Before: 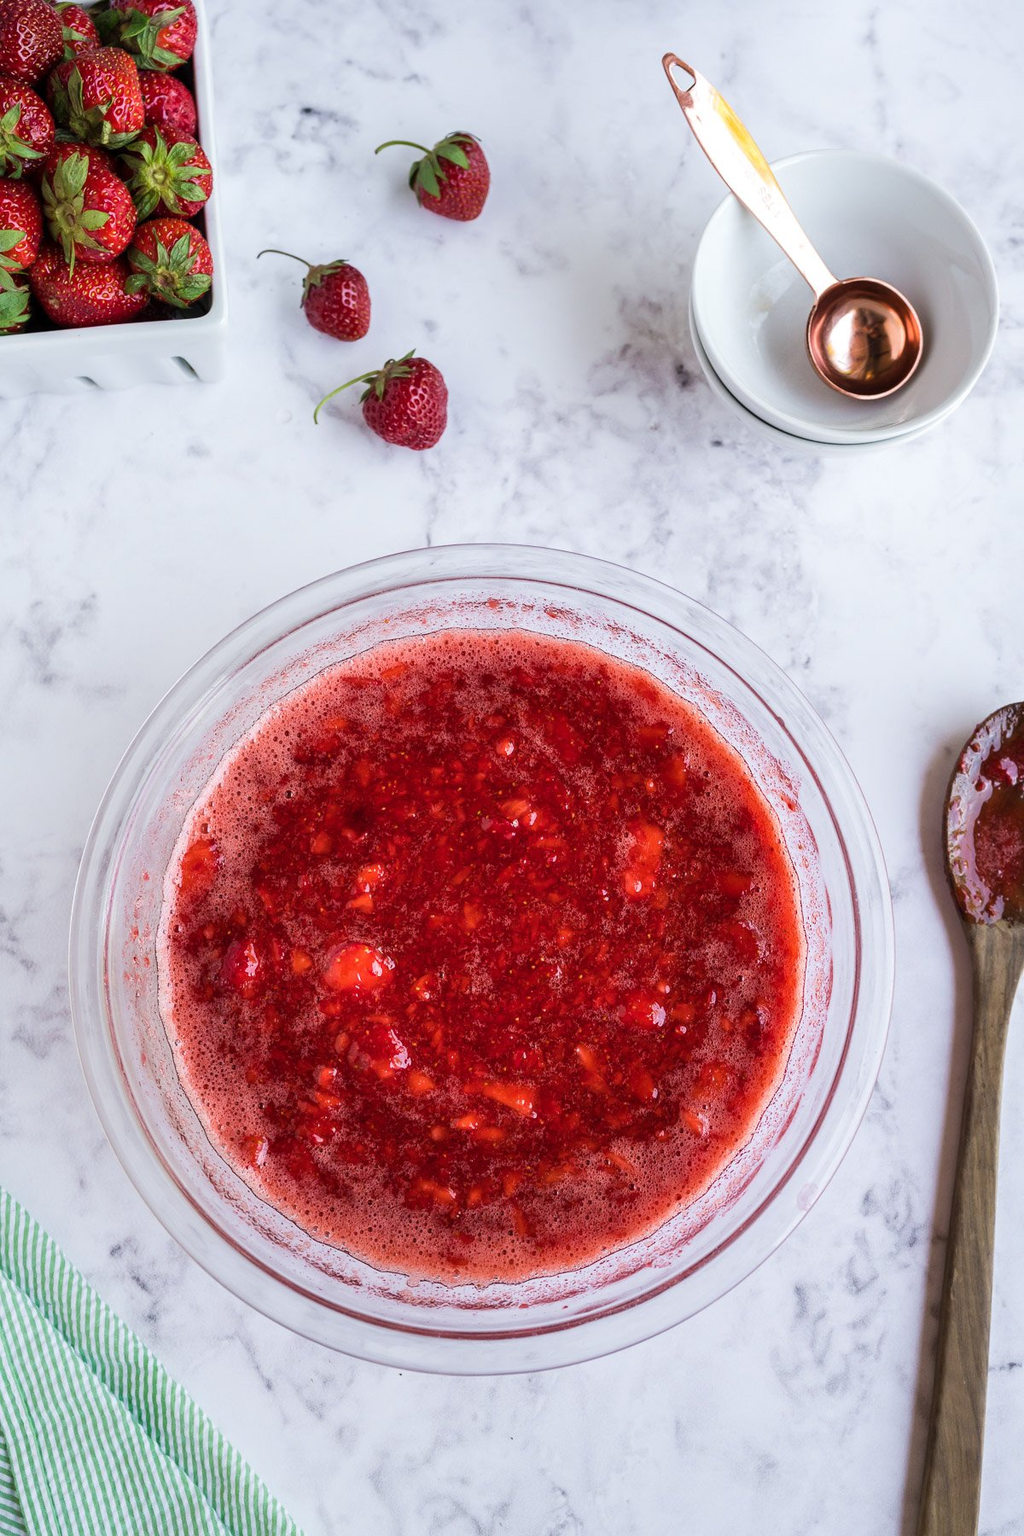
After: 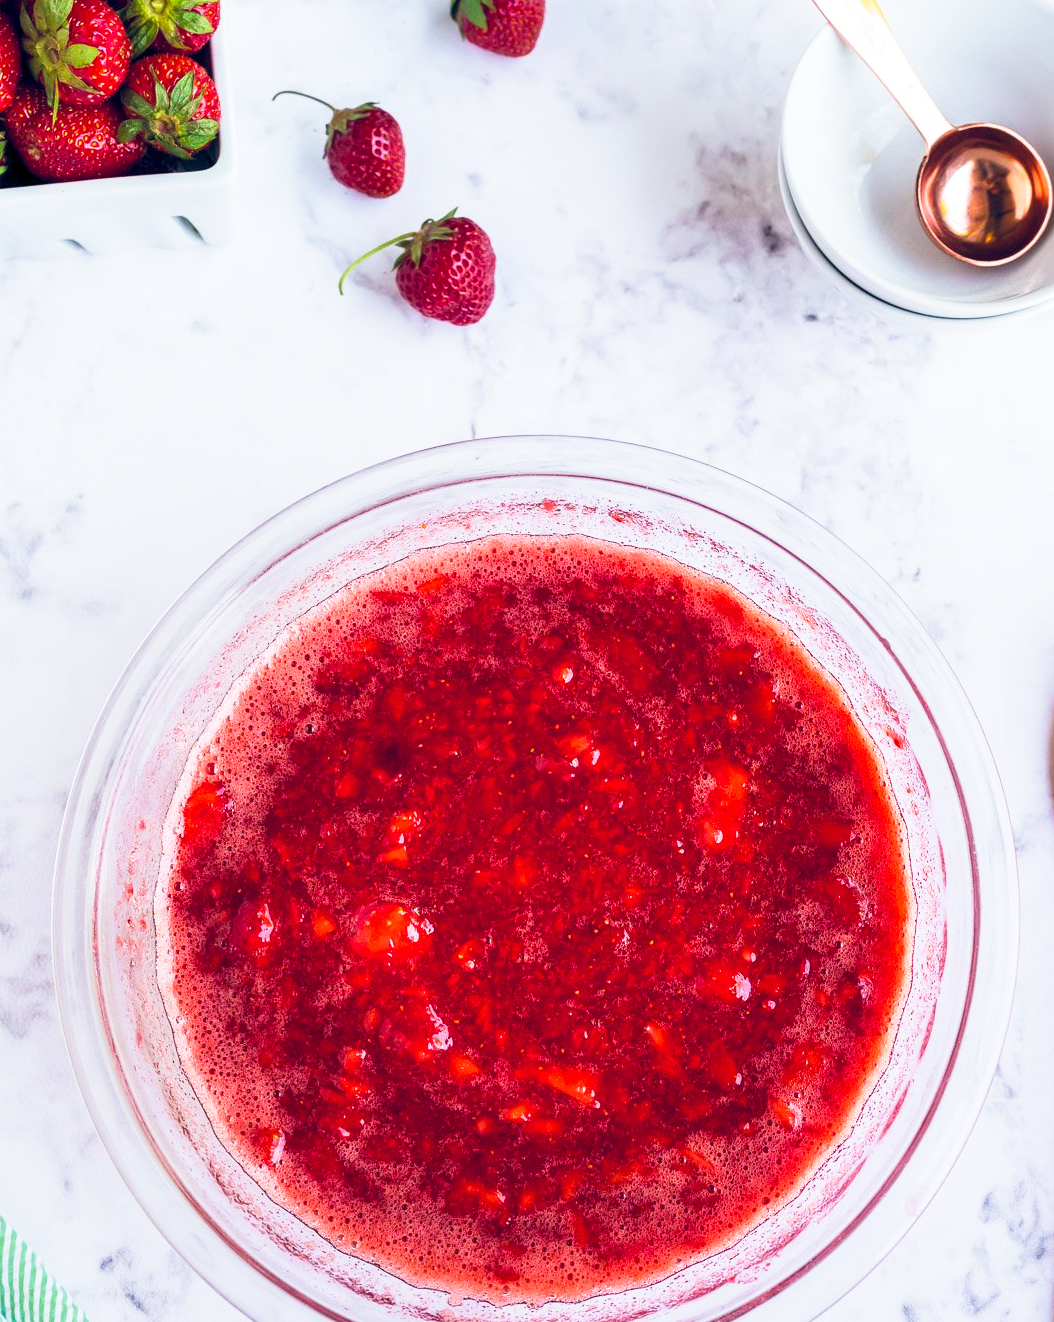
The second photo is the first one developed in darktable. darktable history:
crop and rotate: left 2.417%, top 11.233%, right 9.743%, bottom 15.303%
color balance rgb: global offset › chroma 0.141%, global offset › hue 253.87°, perceptual saturation grading › global saturation 19.971%, global vibrance 23.491%
base curve: curves: ch0 [(0, 0) (0.579, 0.807) (1, 1)], preserve colors none
